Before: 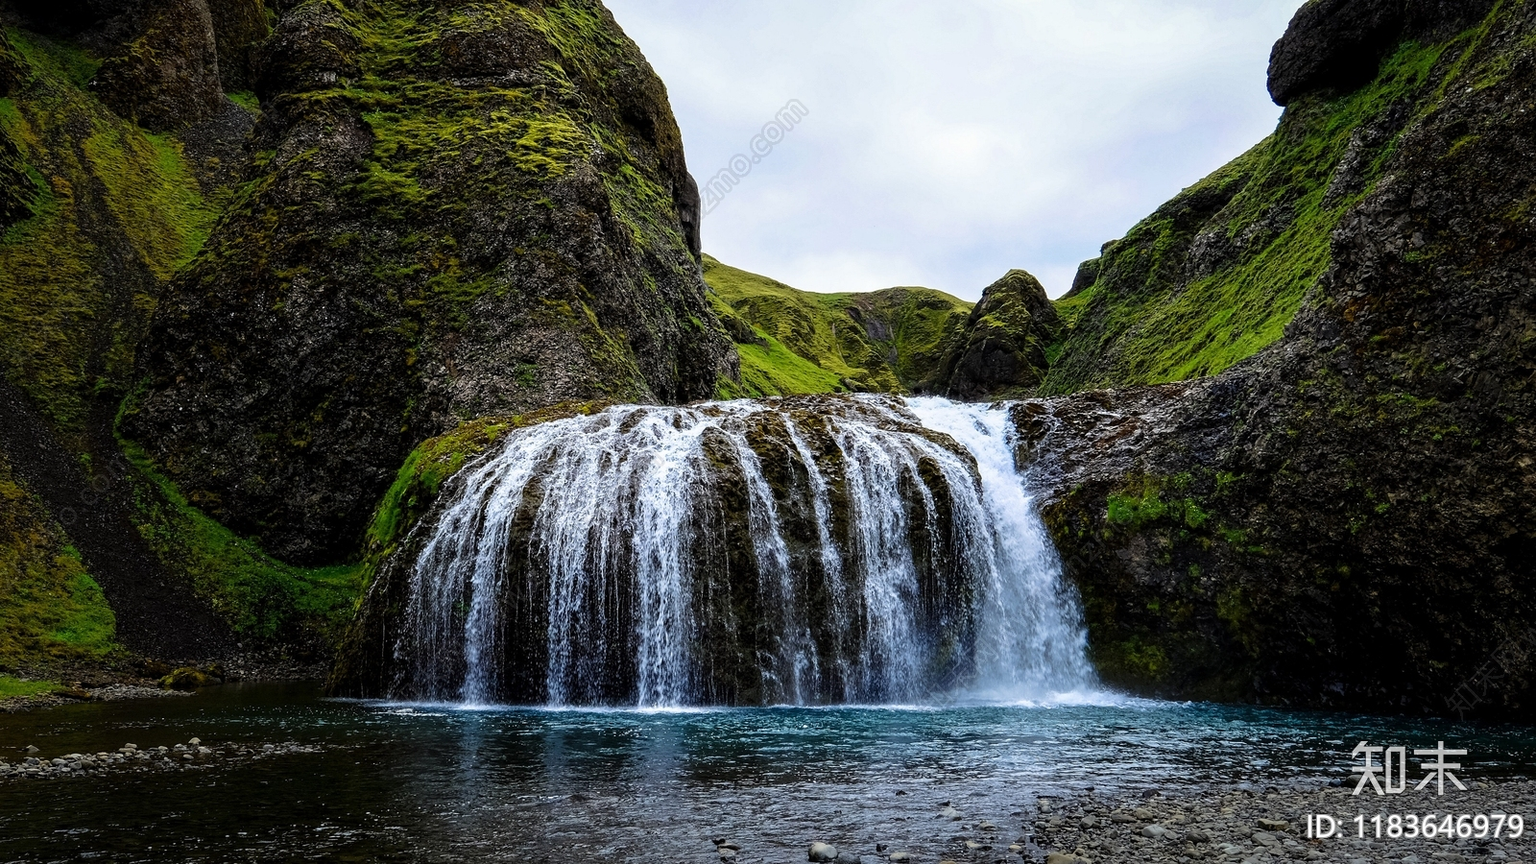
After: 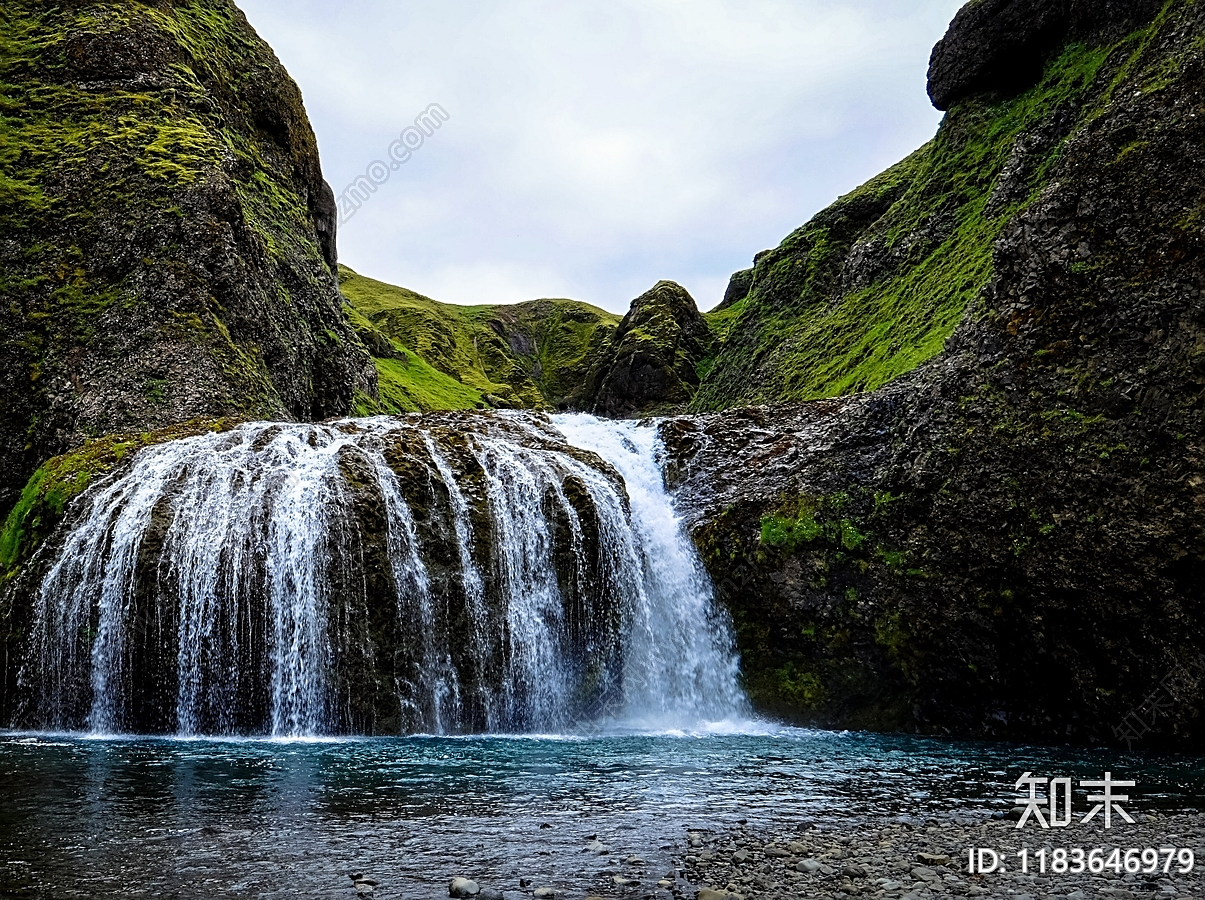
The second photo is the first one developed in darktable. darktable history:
crop and rotate: left 24.668%
color zones: curves: ch0 [(0, 0.558) (0.143, 0.559) (0.286, 0.529) (0.429, 0.505) (0.571, 0.5) (0.714, 0.5) (0.857, 0.5) (1, 0.558)]; ch1 [(0, 0.469) (0.01, 0.469) (0.12, 0.446) (0.248, 0.469) (0.5, 0.5) (0.748, 0.5) (0.99, 0.469) (1, 0.469)], mix -119.82%
sharpen: on, module defaults
